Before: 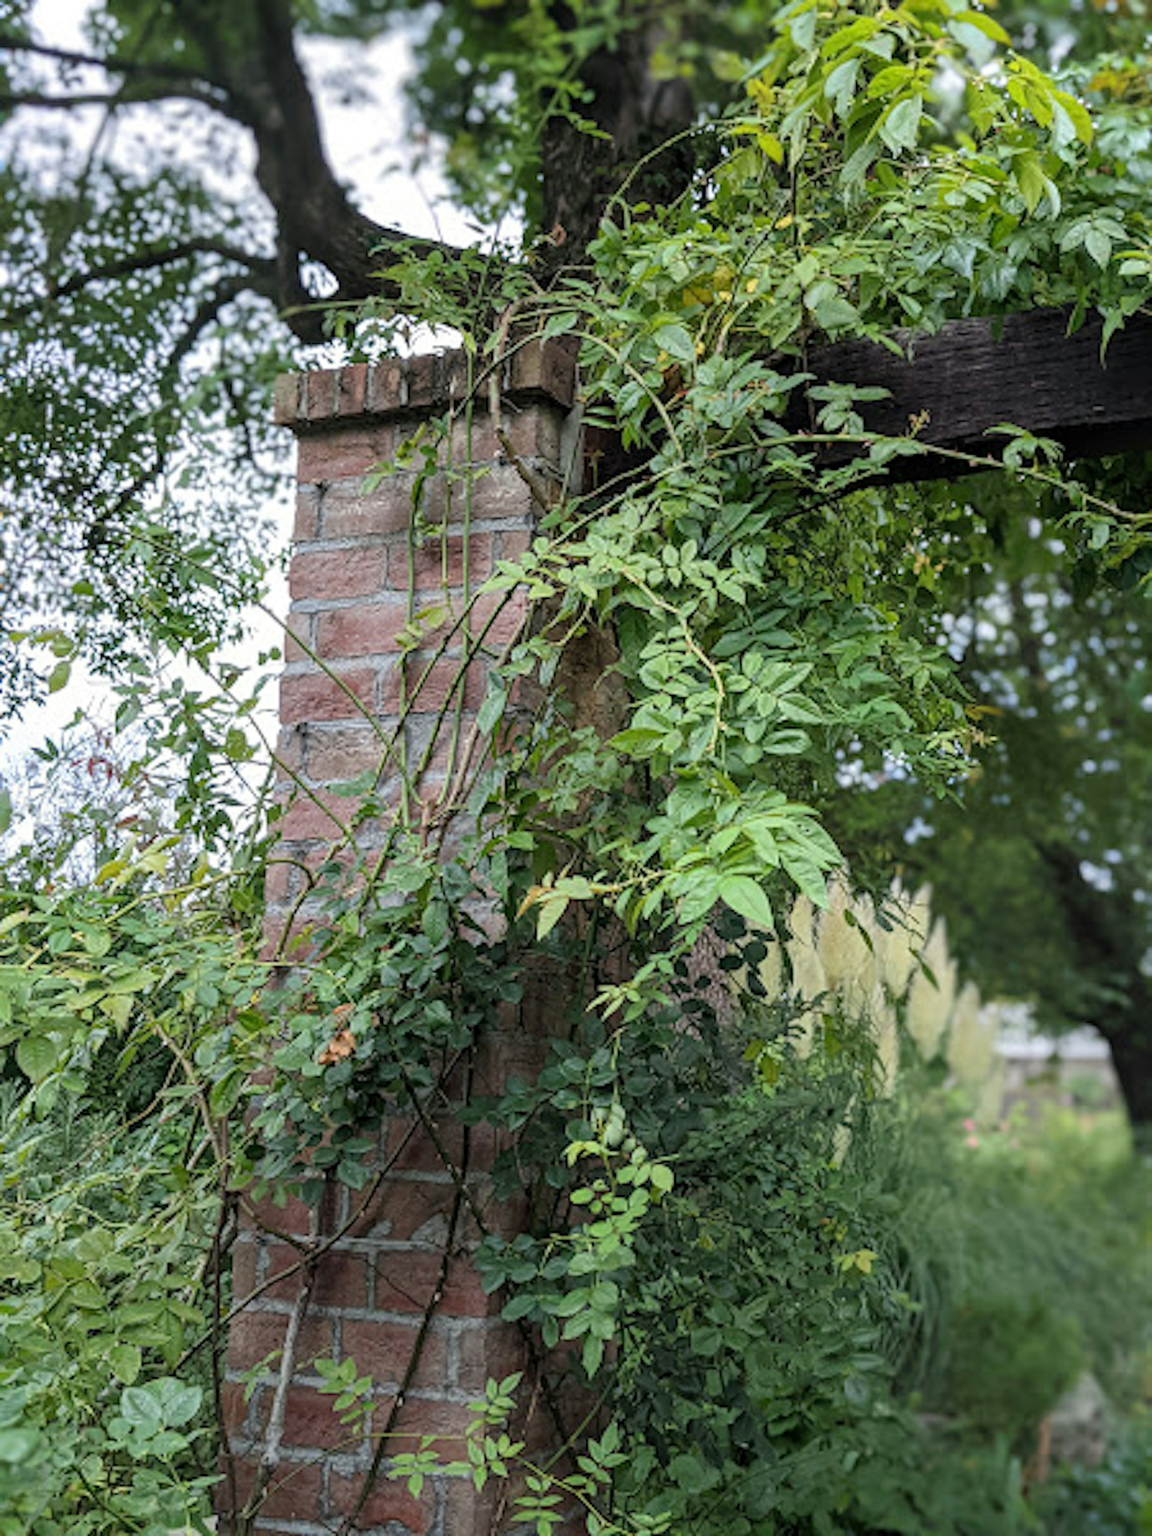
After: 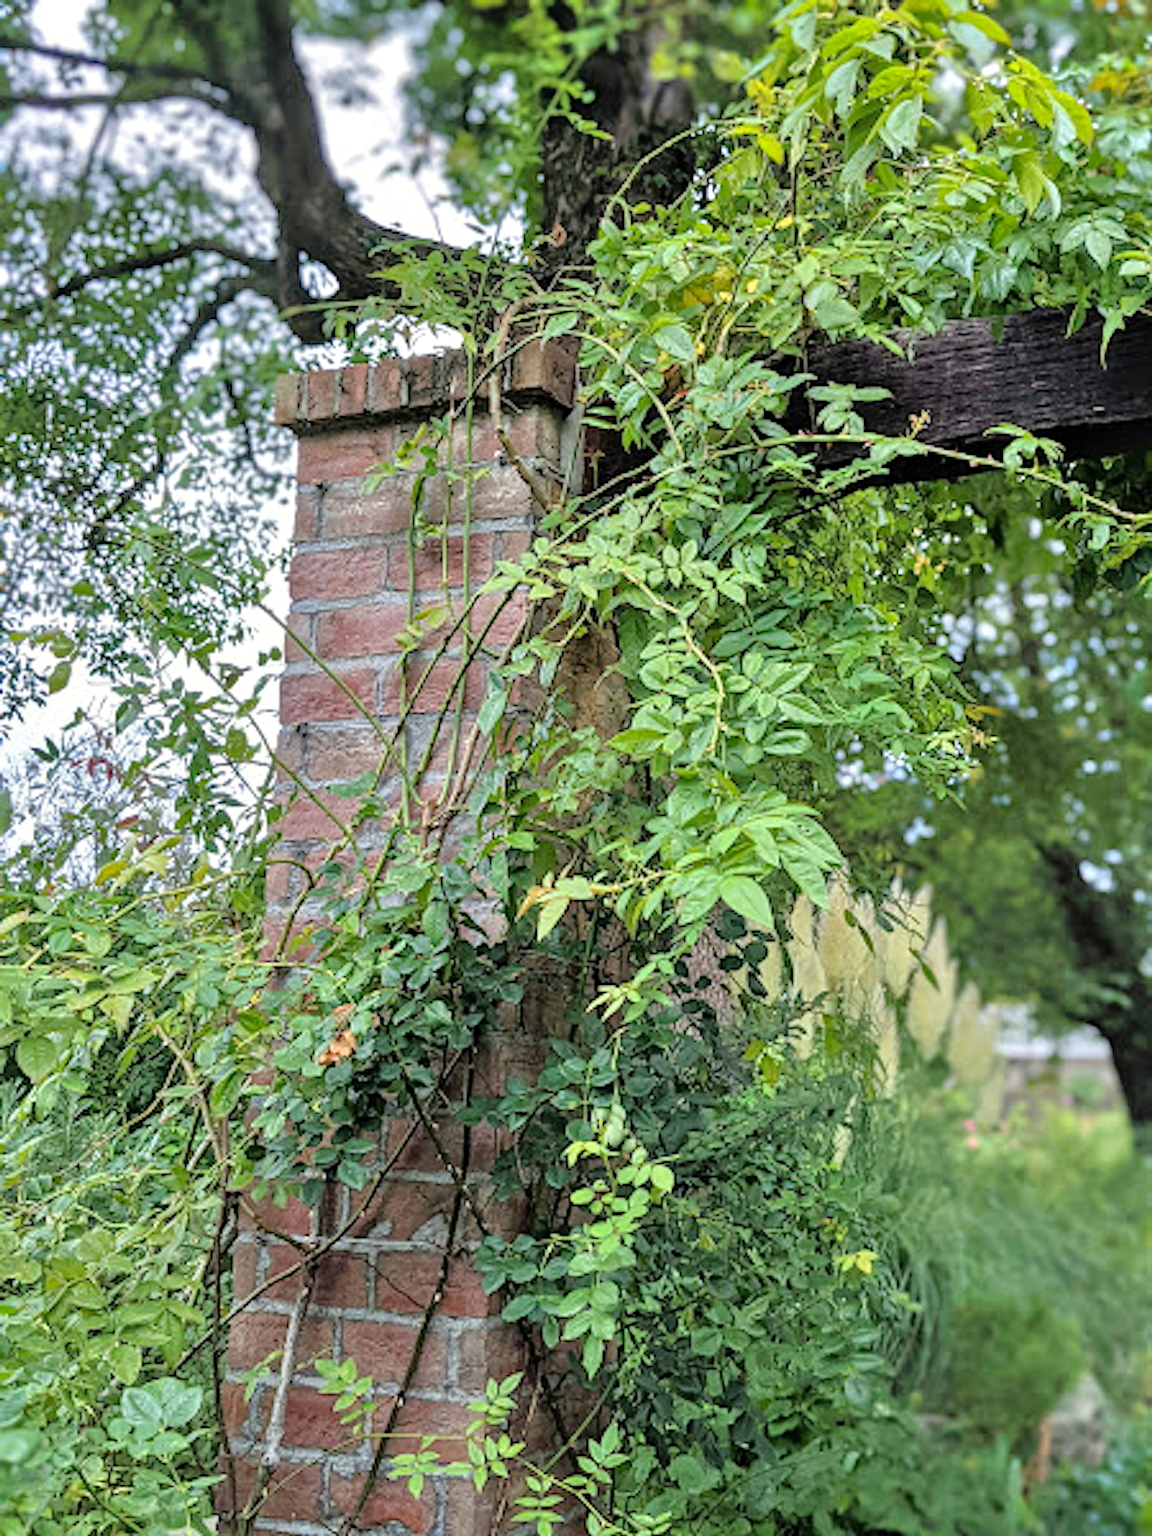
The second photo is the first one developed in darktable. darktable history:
tone equalizer: -7 EV 0.15 EV, -6 EV 0.6 EV, -5 EV 1.15 EV, -4 EV 1.33 EV, -3 EV 1.15 EV, -2 EV 0.6 EV, -1 EV 0.15 EV, mask exposure compensation -0.5 EV
haze removal: adaptive false
shadows and highlights: shadows 35, highlights -35, soften with gaussian
